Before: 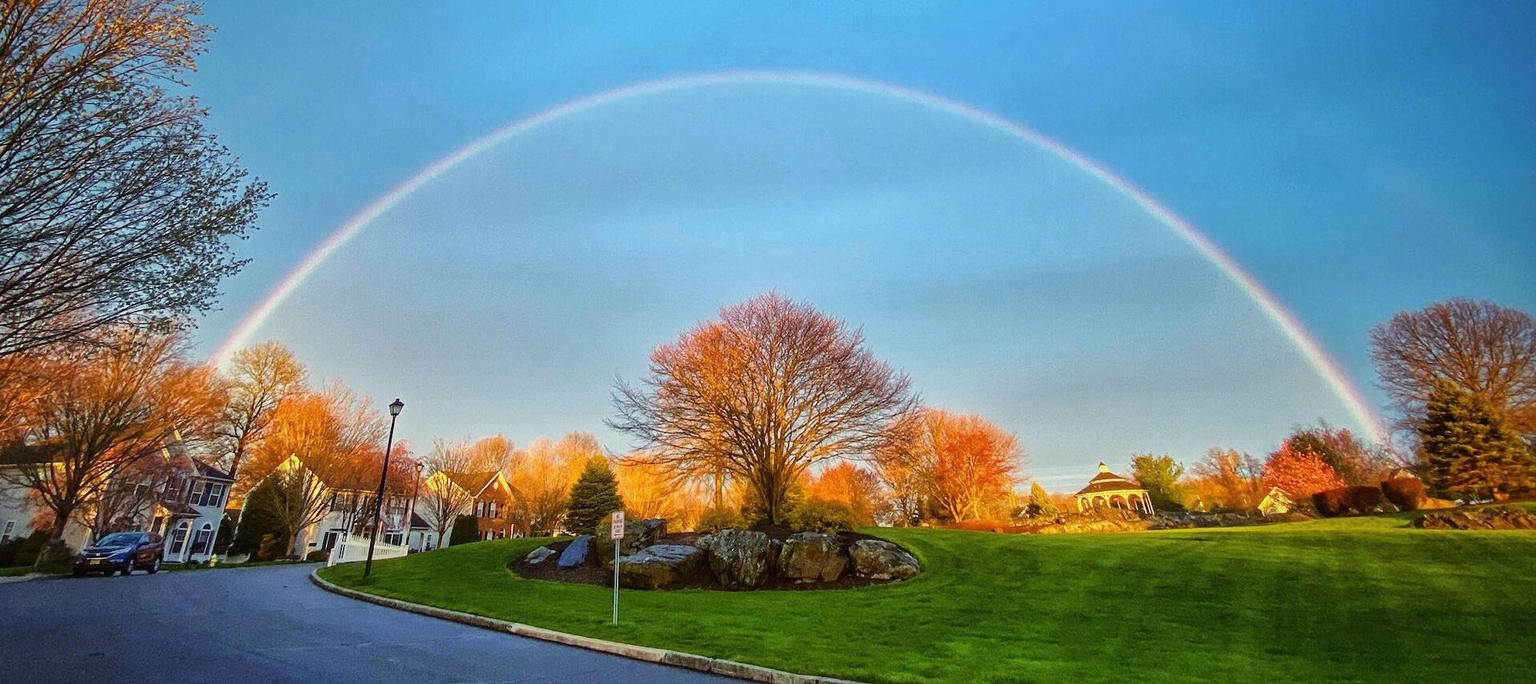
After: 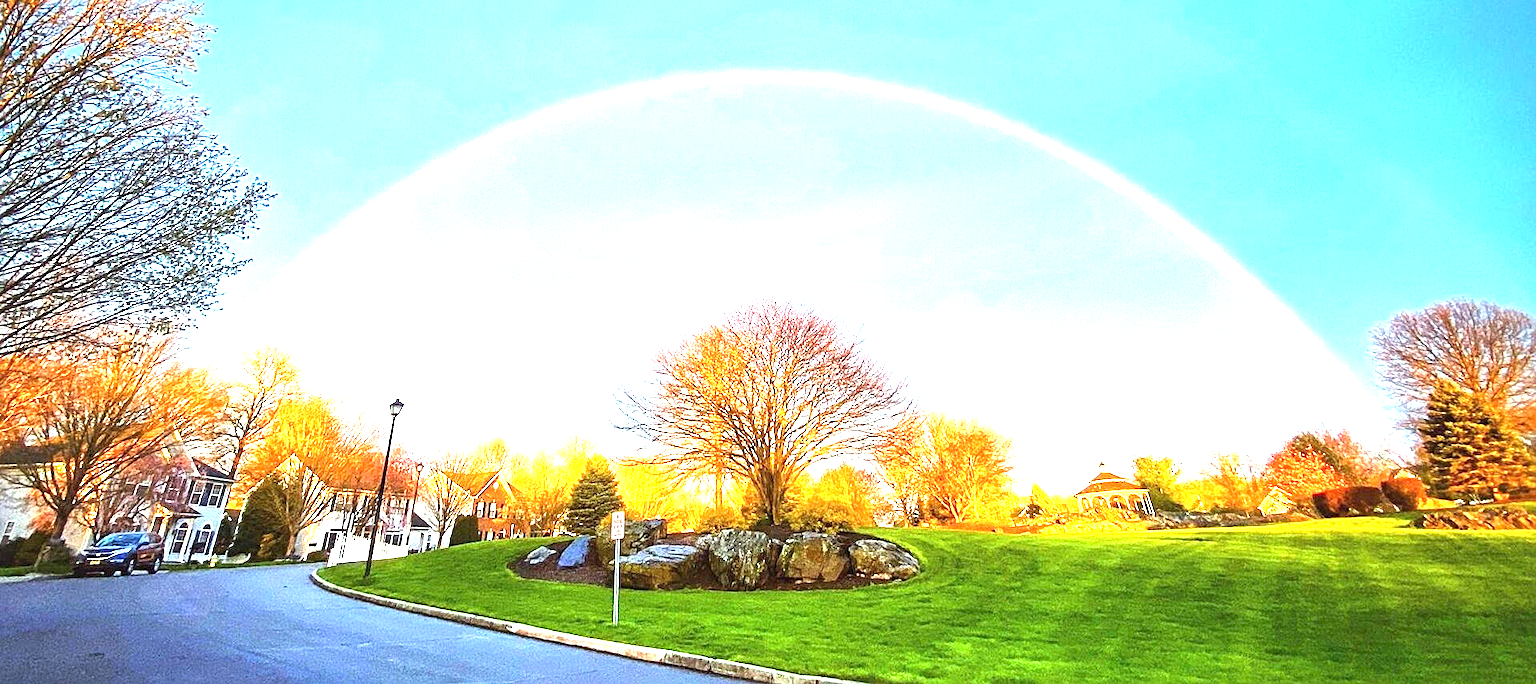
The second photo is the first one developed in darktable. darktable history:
sharpen: radius 2.148, amount 0.386, threshold 0.158
exposure: black level correction 0, exposure 2.136 EV, compensate highlight preservation false
